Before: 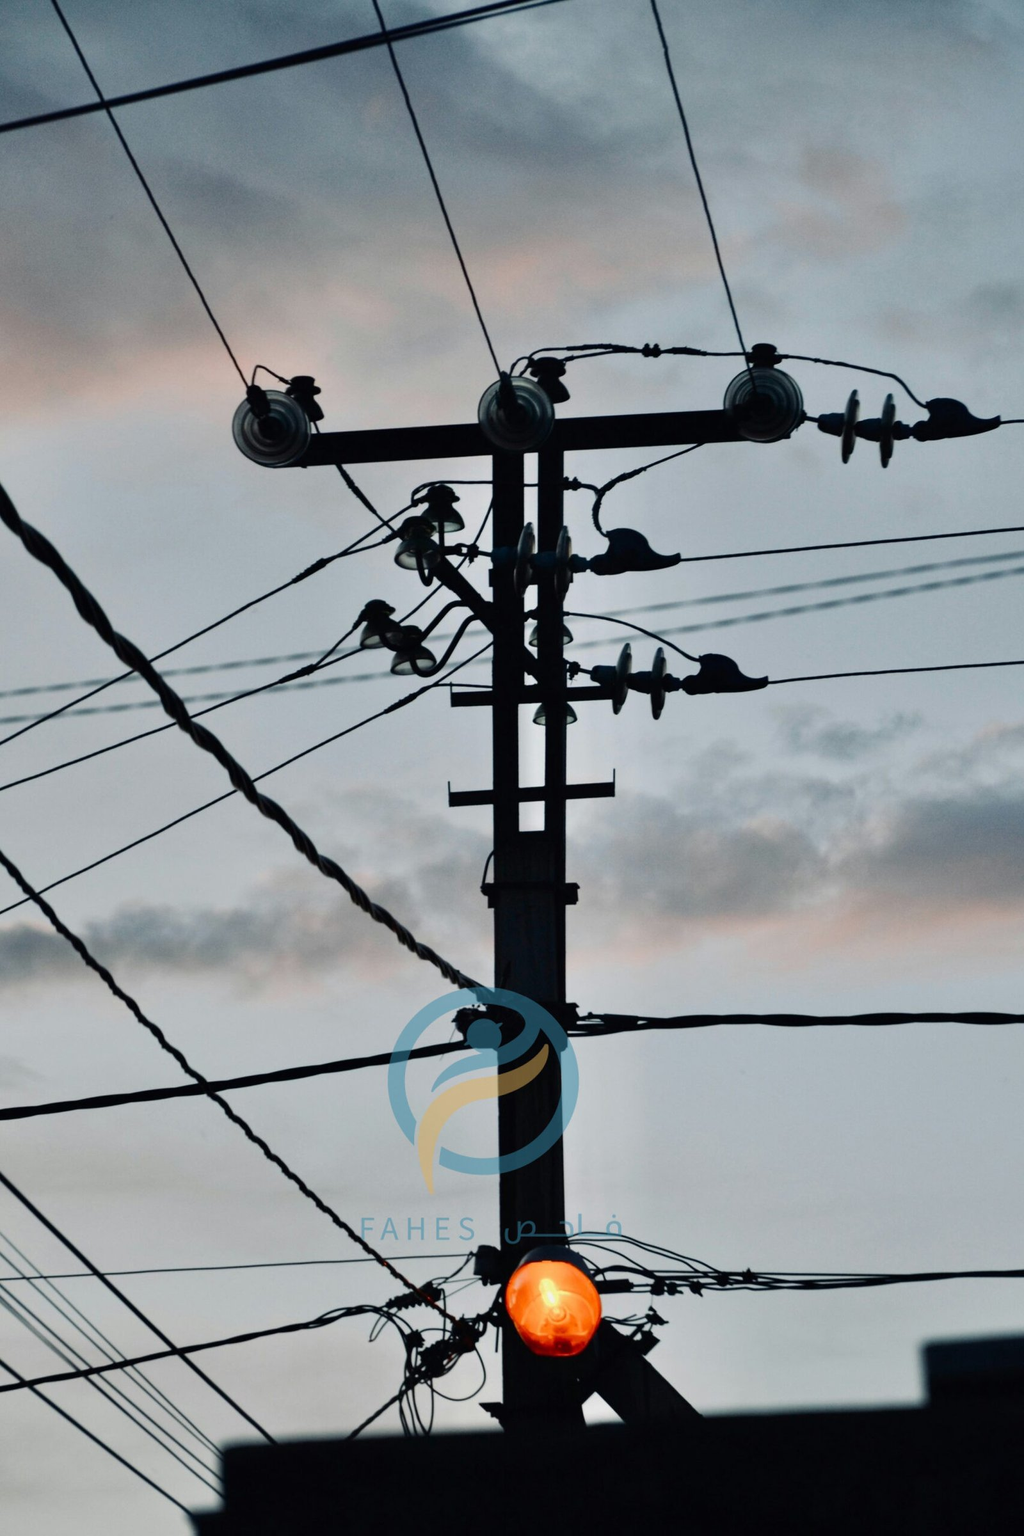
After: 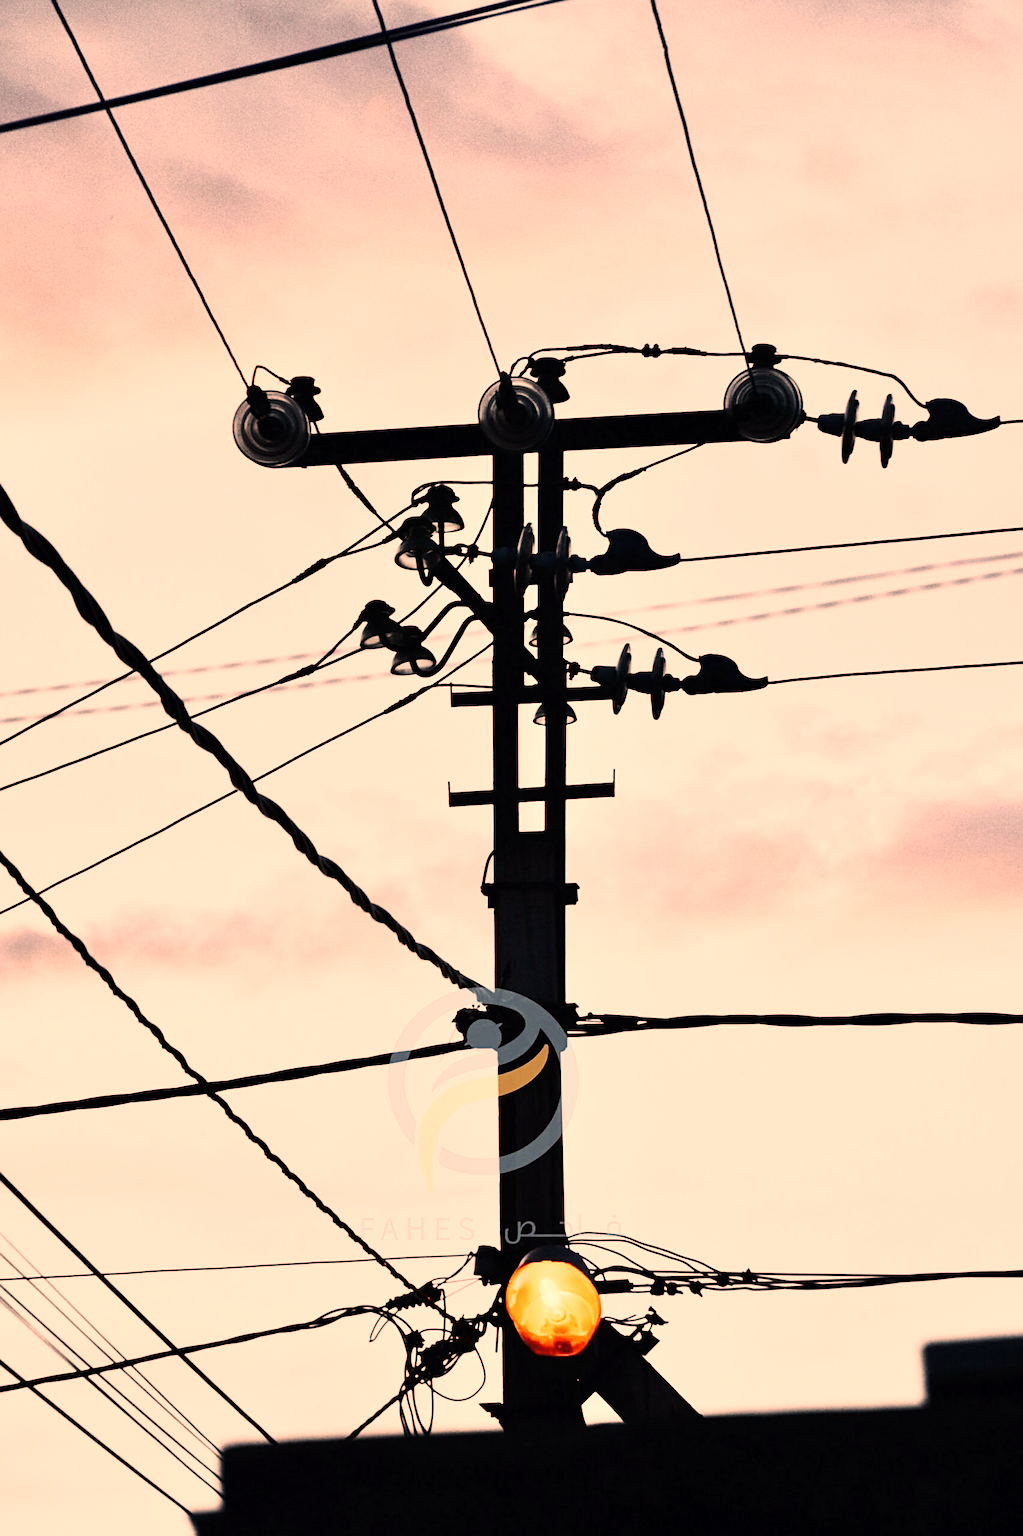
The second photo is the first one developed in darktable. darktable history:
base curve: curves: ch0 [(0, 0) (0.028, 0.03) (0.121, 0.232) (0.46, 0.748) (0.859, 0.968) (1, 1)], preserve colors none
color correction: highlights a* 39.3, highlights b* 39.85, saturation 0.689
tone equalizer: -8 EV -0.45 EV, -7 EV -0.383 EV, -6 EV -0.32 EV, -5 EV -0.201 EV, -3 EV 0.243 EV, -2 EV 0.343 EV, -1 EV 0.399 EV, +0 EV 0.432 EV, edges refinement/feathering 500, mask exposure compensation -1.57 EV, preserve details no
sharpen: on, module defaults
exposure: black level correction 0.001, exposure 0.5 EV, compensate highlight preservation false
